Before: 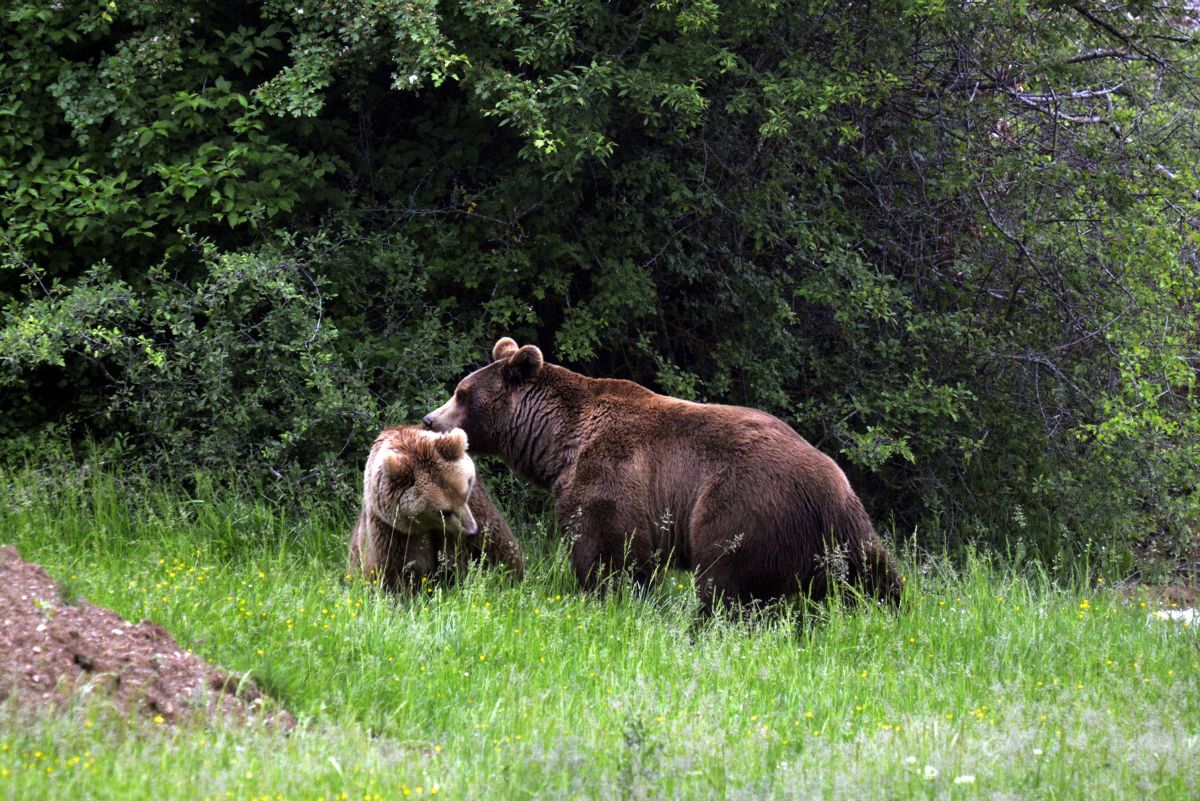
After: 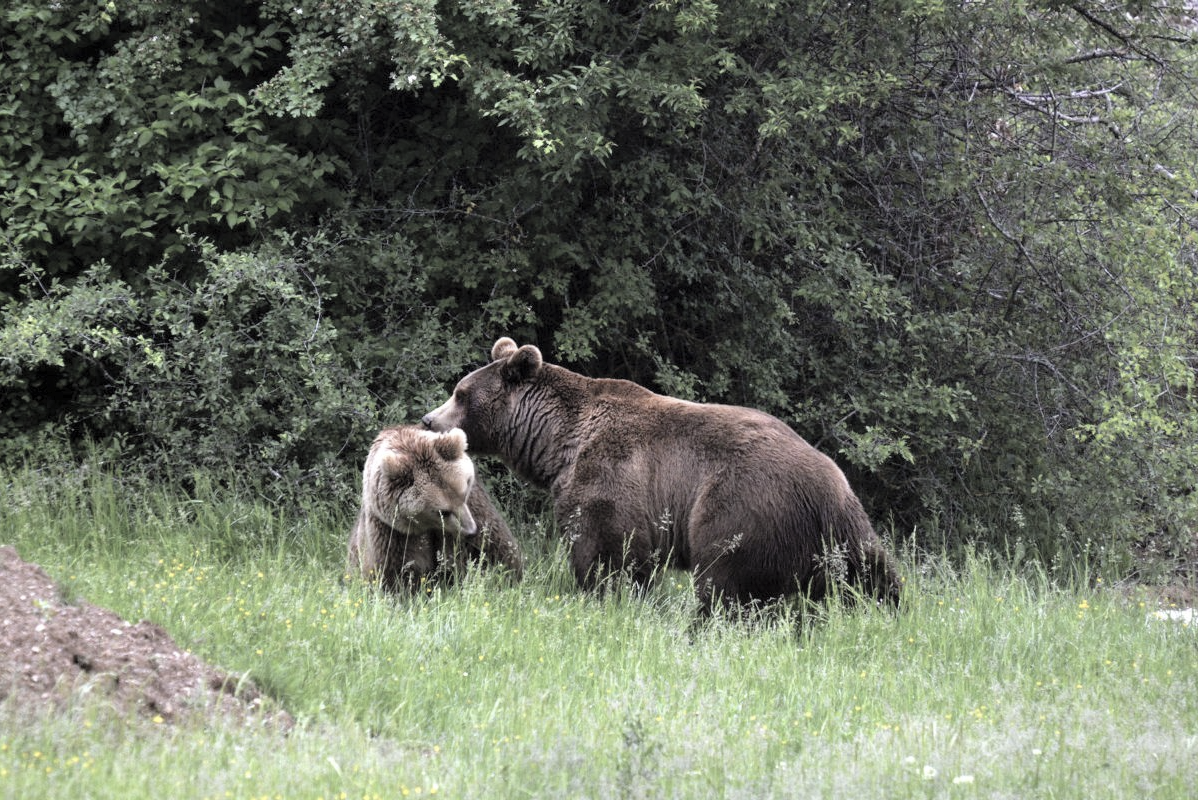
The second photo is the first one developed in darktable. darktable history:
exposure: compensate exposure bias true, compensate highlight preservation false
contrast brightness saturation: brightness 0.181, saturation -0.519
crop and rotate: left 0.122%, bottom 0.012%
